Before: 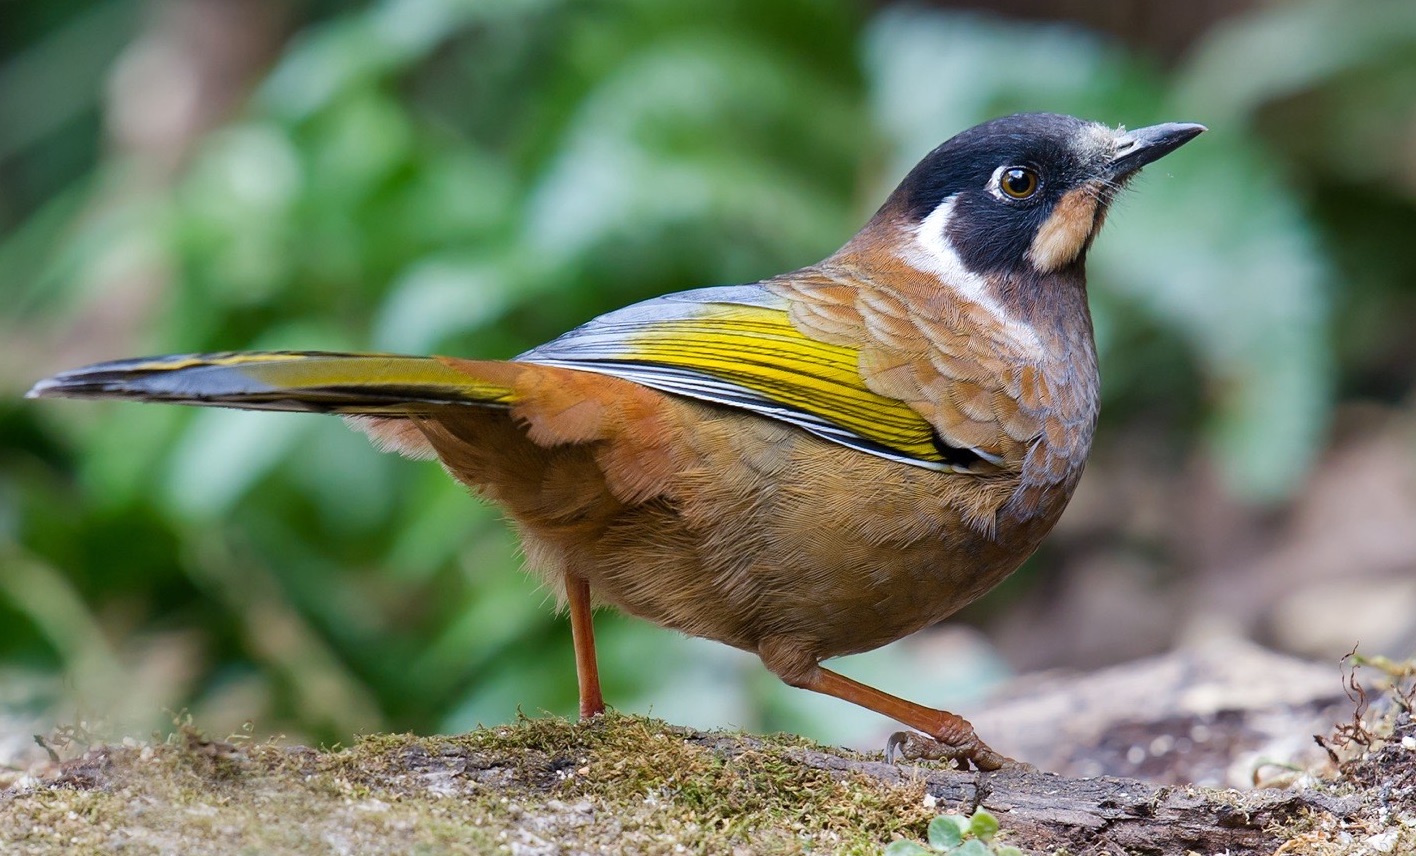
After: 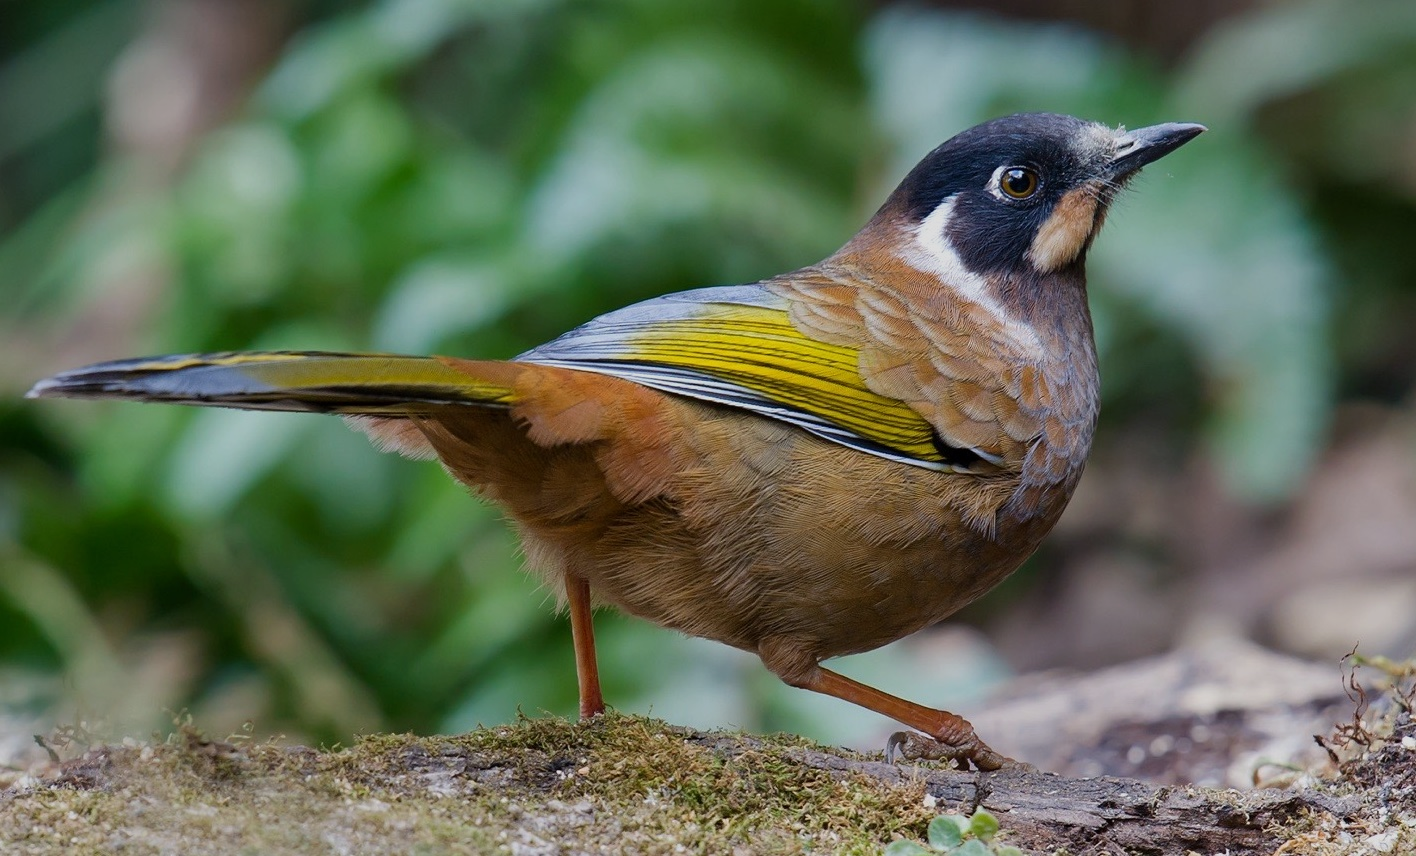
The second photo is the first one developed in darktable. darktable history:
exposure: exposure -0.464 EV, compensate exposure bias true, compensate highlight preservation false
